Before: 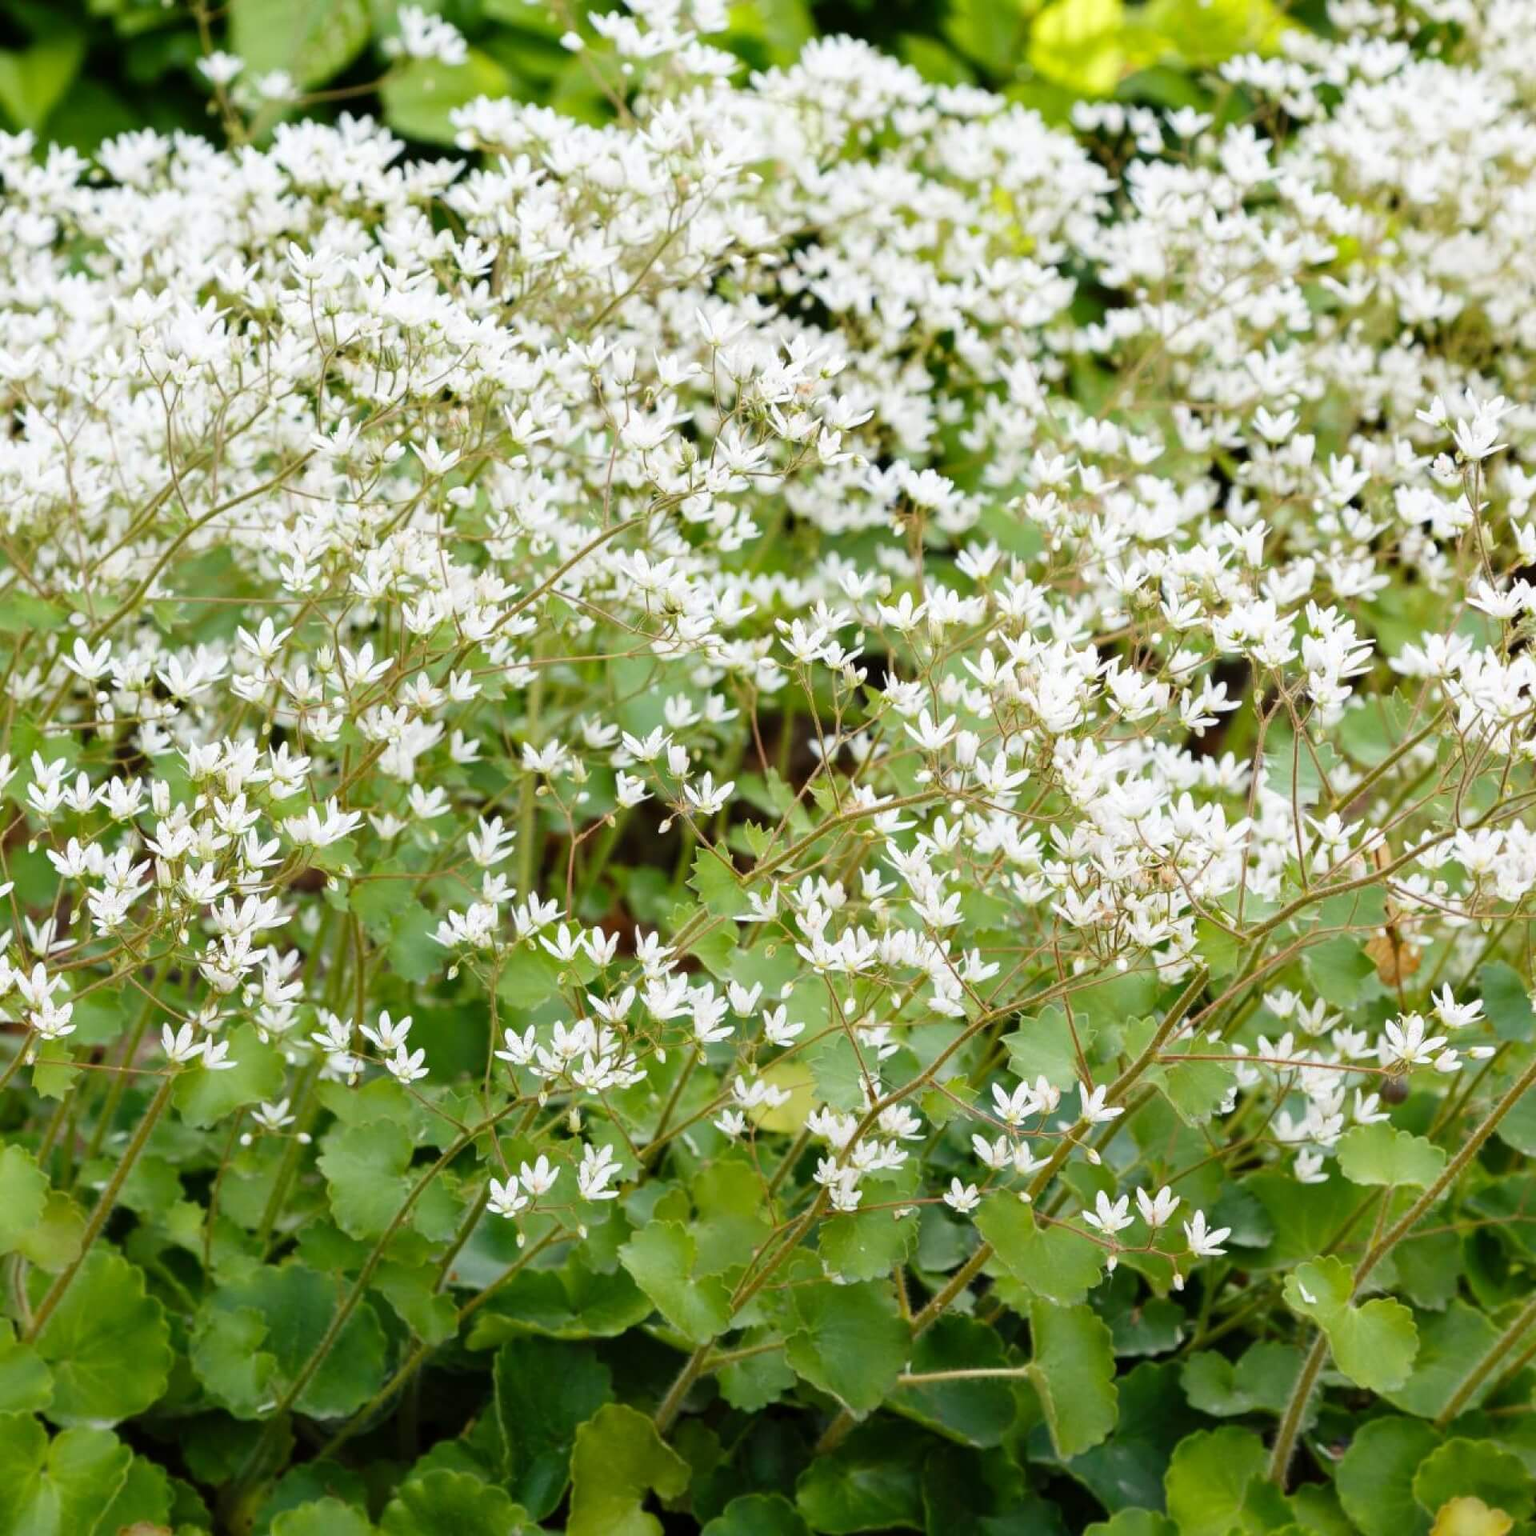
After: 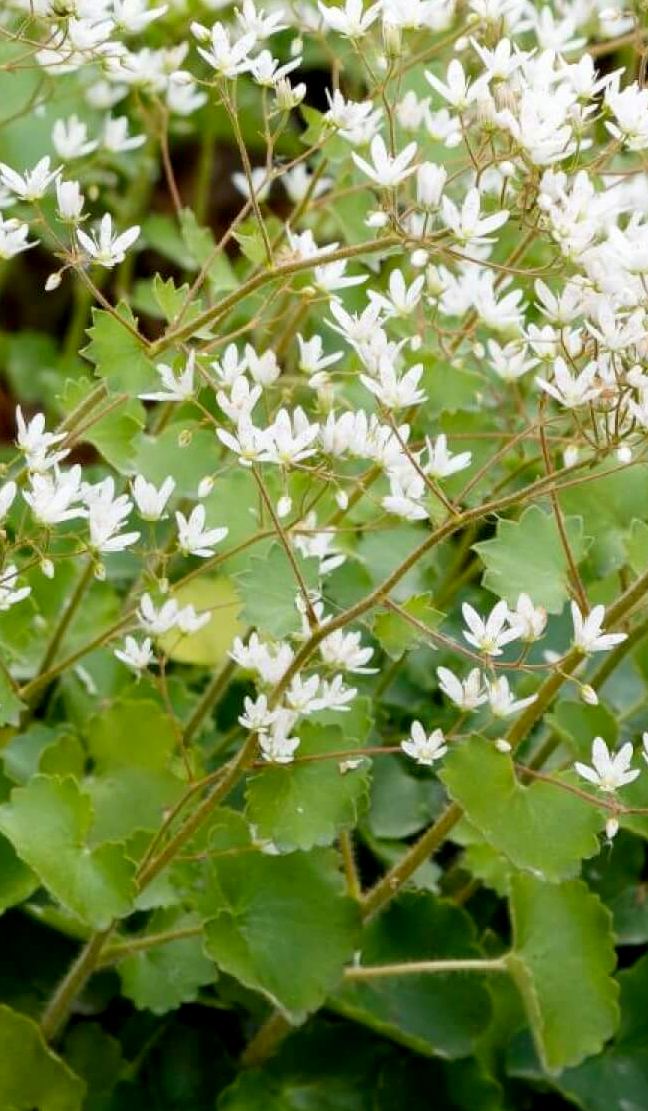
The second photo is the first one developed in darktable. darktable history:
crop: left 40.557%, top 39.142%, right 25.682%, bottom 2.959%
exposure: black level correction 0.005, exposure 0.006 EV, compensate highlight preservation false
